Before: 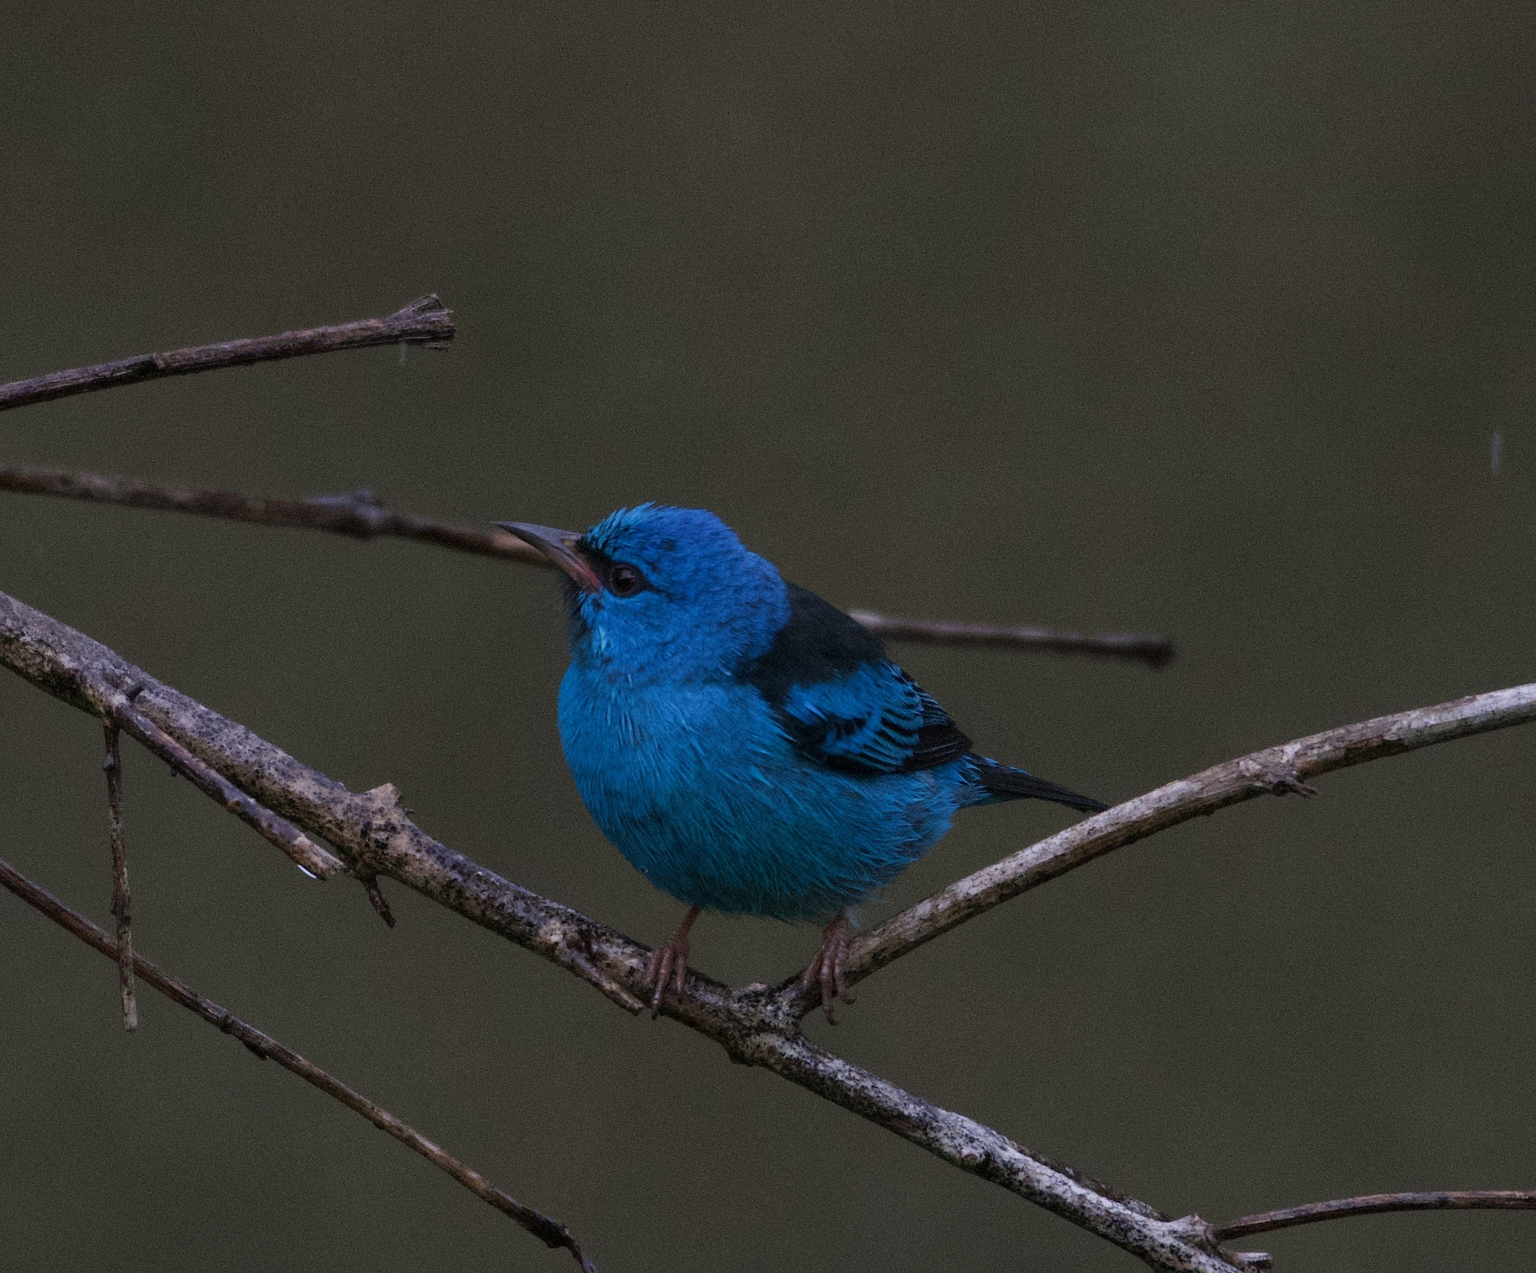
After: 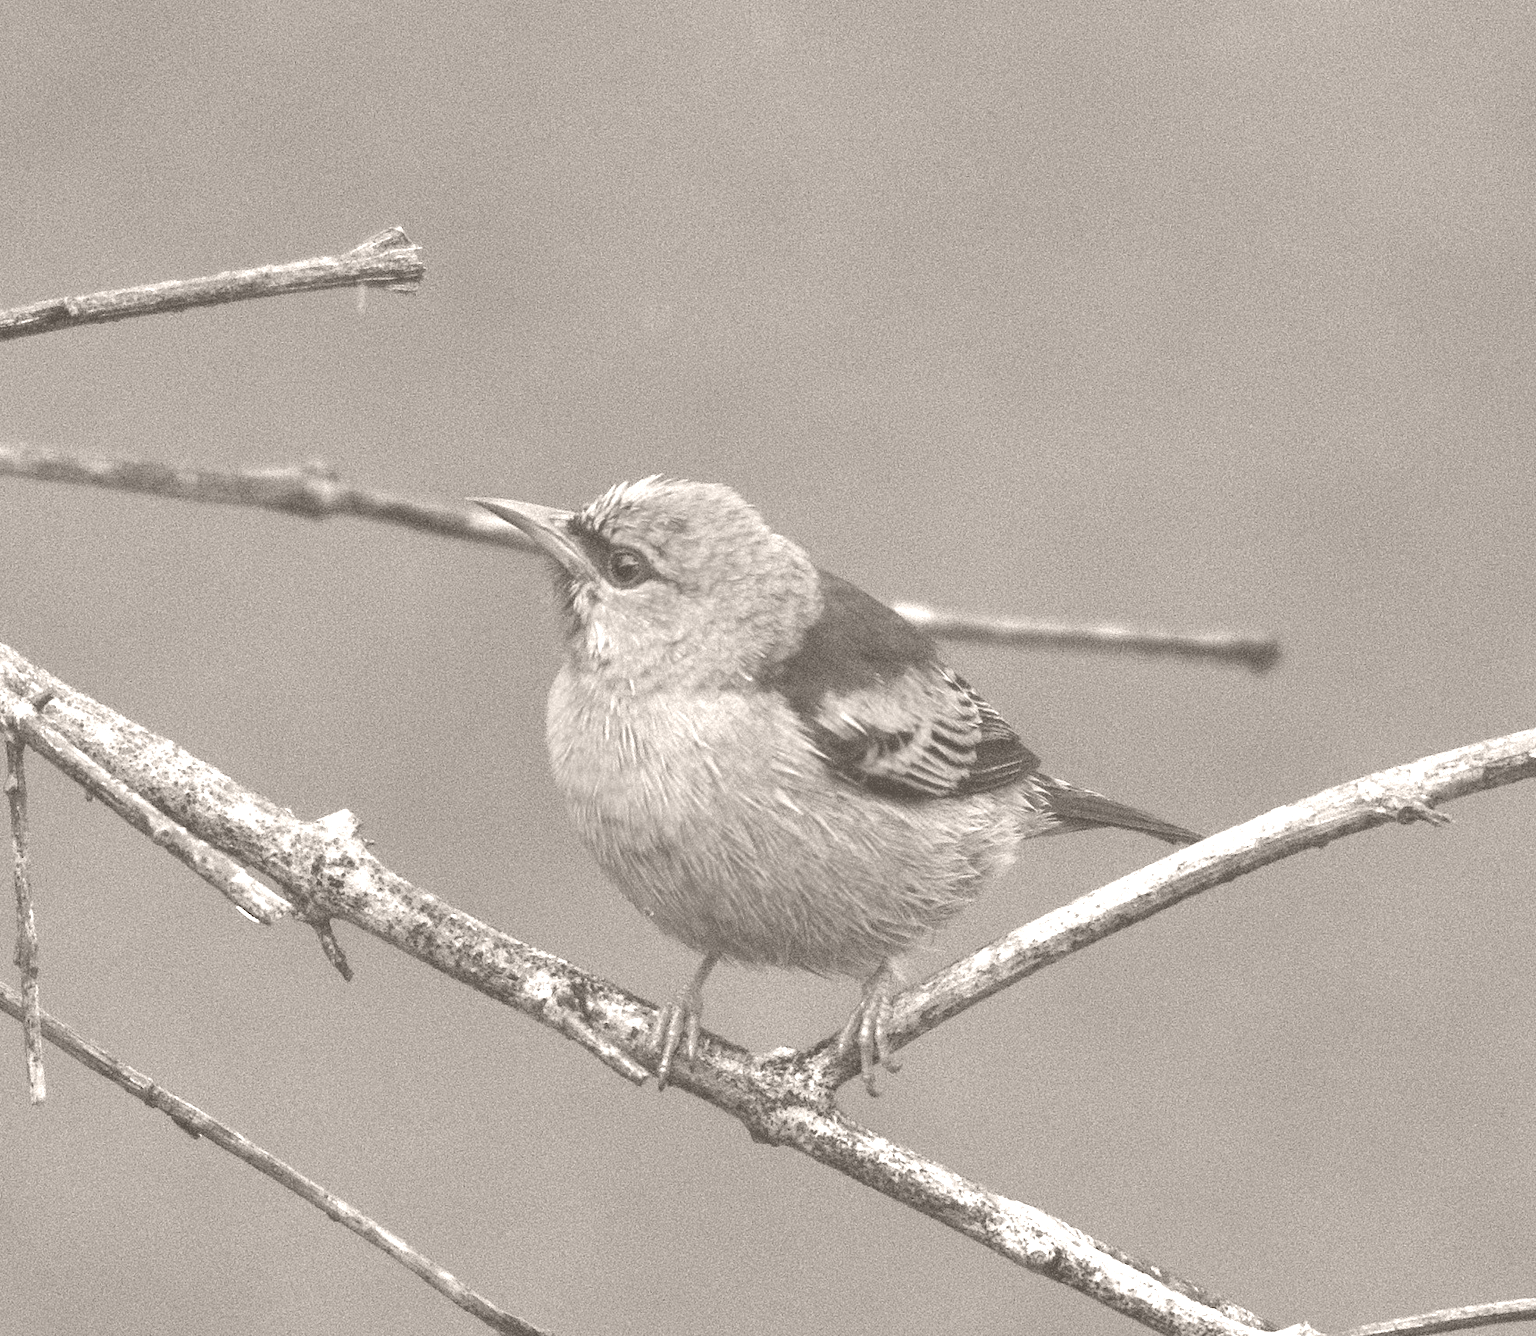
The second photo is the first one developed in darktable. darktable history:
shadows and highlights: shadows 43.71, white point adjustment -1.46, soften with gaussian
colorize: hue 34.49°, saturation 35.33%, source mix 100%, lightness 55%, version 1
exposure: black level correction 0, exposure 1.45 EV, compensate exposure bias true, compensate highlight preservation false
crop: left 6.446%, top 8.188%, right 9.538%, bottom 3.548%
